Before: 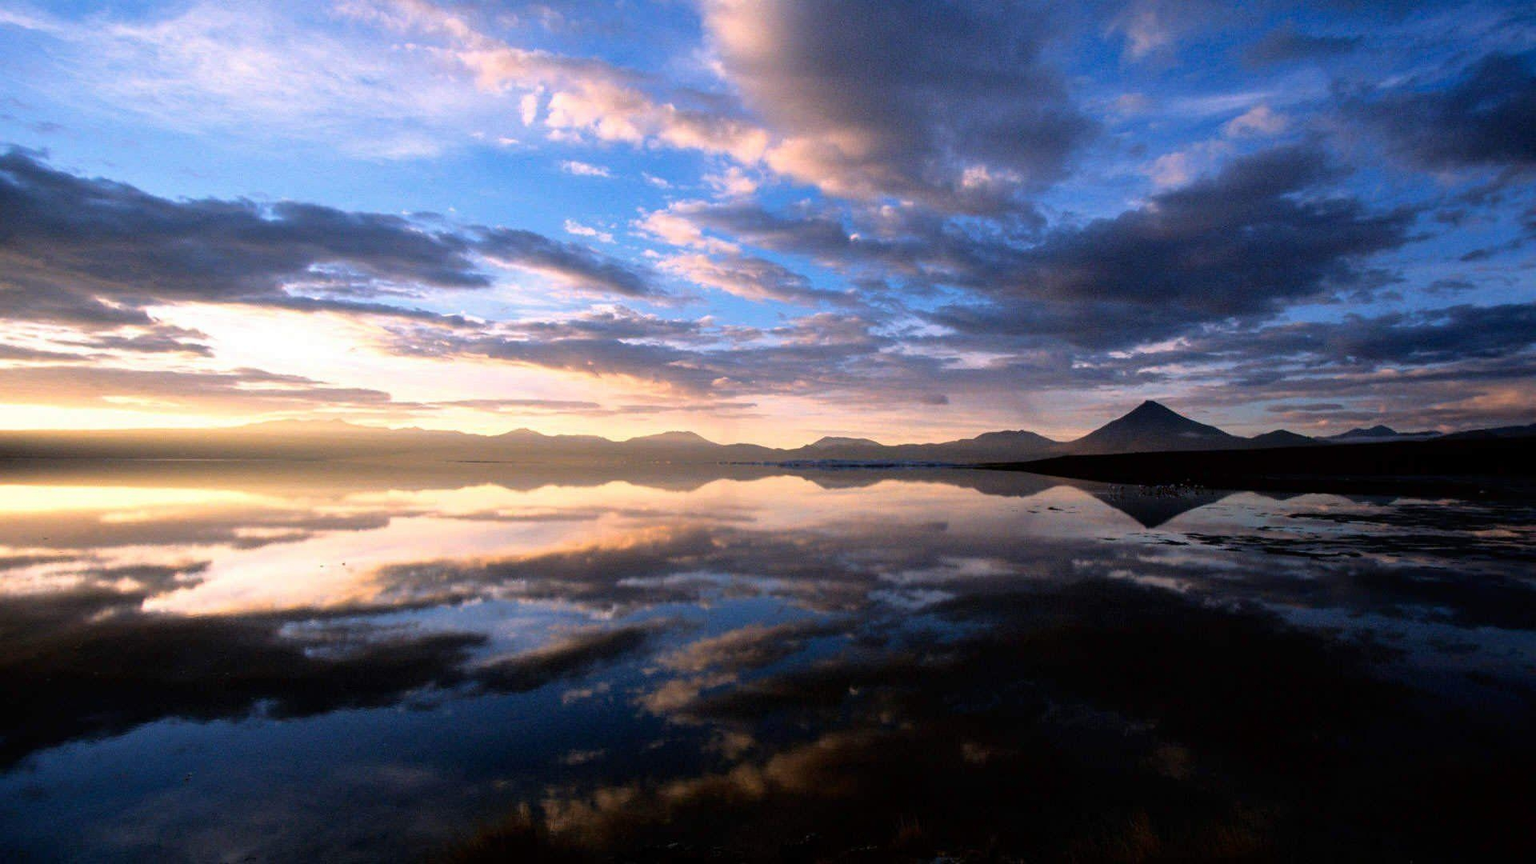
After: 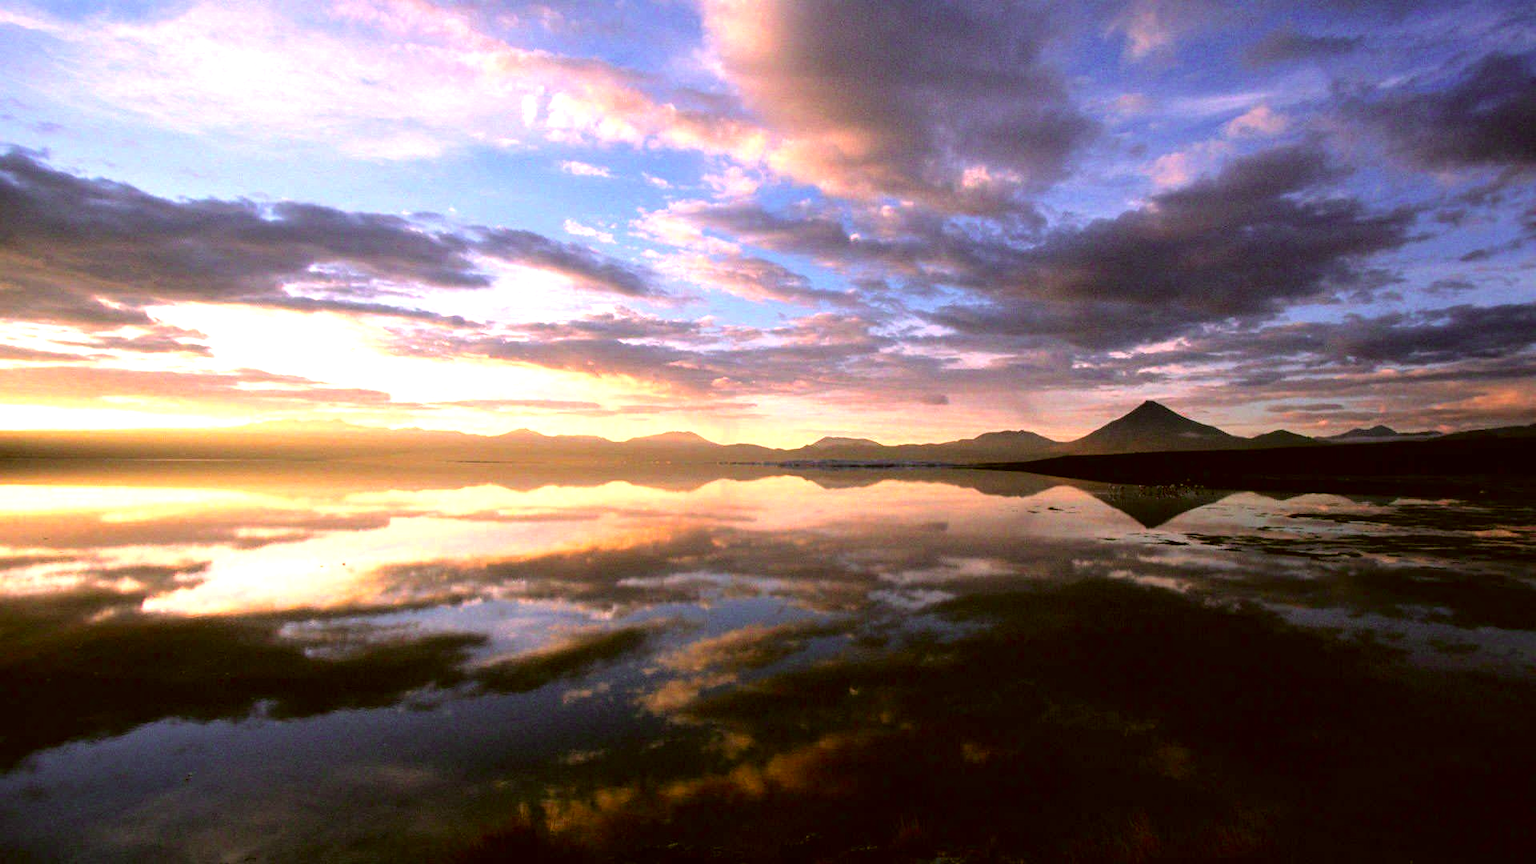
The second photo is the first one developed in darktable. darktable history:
exposure: black level correction 0, exposure 0.702 EV, compensate highlight preservation false
color calibration: output R [0.948, 0.091, -0.04, 0], output G [-0.3, 1.384, -0.085, 0], output B [-0.108, 0.061, 1.08, 0], illuminant same as pipeline (D50), adaptation none (bypass), x 0.333, y 0.334, temperature 5019.26 K
color correction: highlights a* 8.81, highlights b* 15.21, shadows a* -0.45, shadows b* 26.08
